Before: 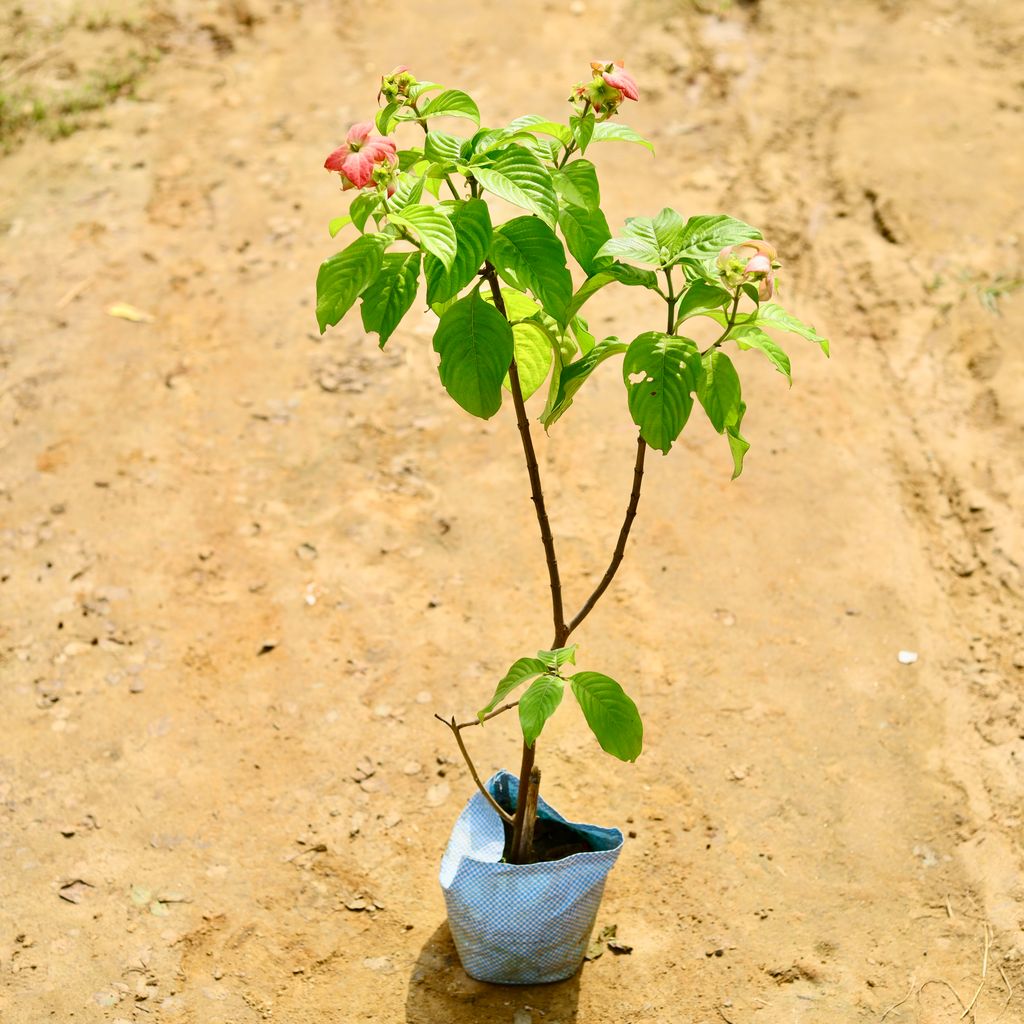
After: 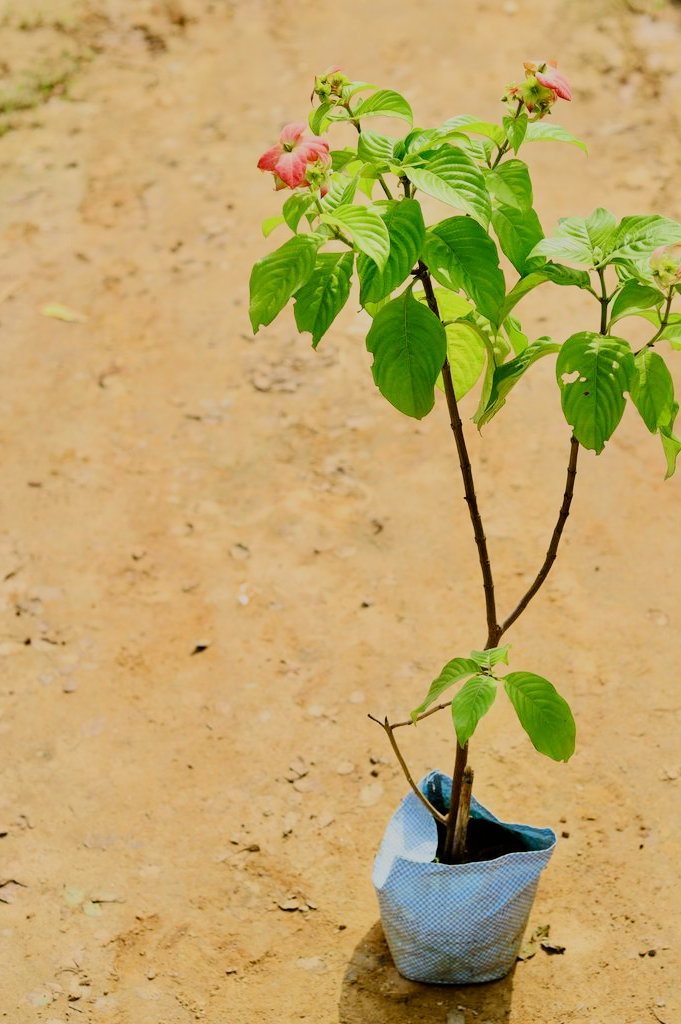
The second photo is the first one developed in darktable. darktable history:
crop and rotate: left 6.592%, right 26.831%
filmic rgb: black relative exposure -7.21 EV, white relative exposure 5.35 EV, threshold 6 EV, hardness 3.02, color science v6 (2022), enable highlight reconstruction true
